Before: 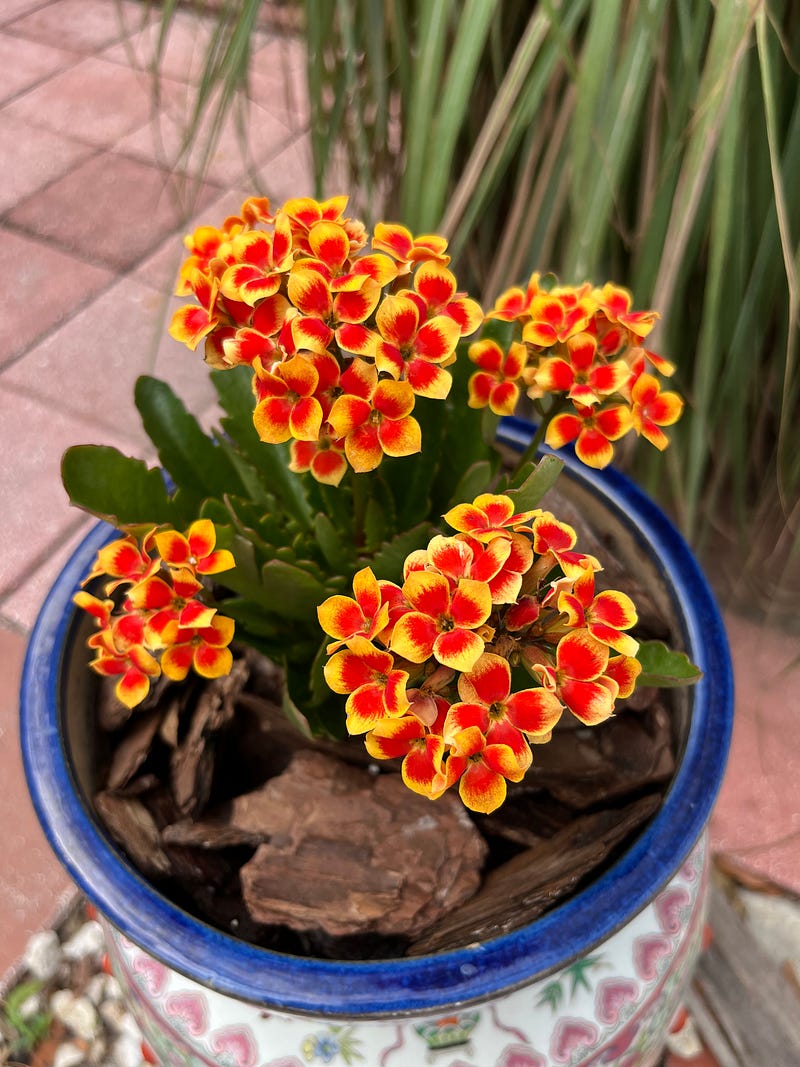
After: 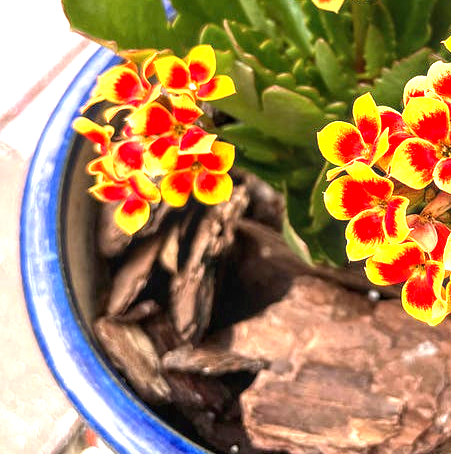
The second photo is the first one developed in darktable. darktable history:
crop: top 44.483%, right 43.593%, bottom 12.892%
local contrast: on, module defaults
exposure: black level correction 0, exposure 1.741 EV, compensate exposure bias true, compensate highlight preservation false
